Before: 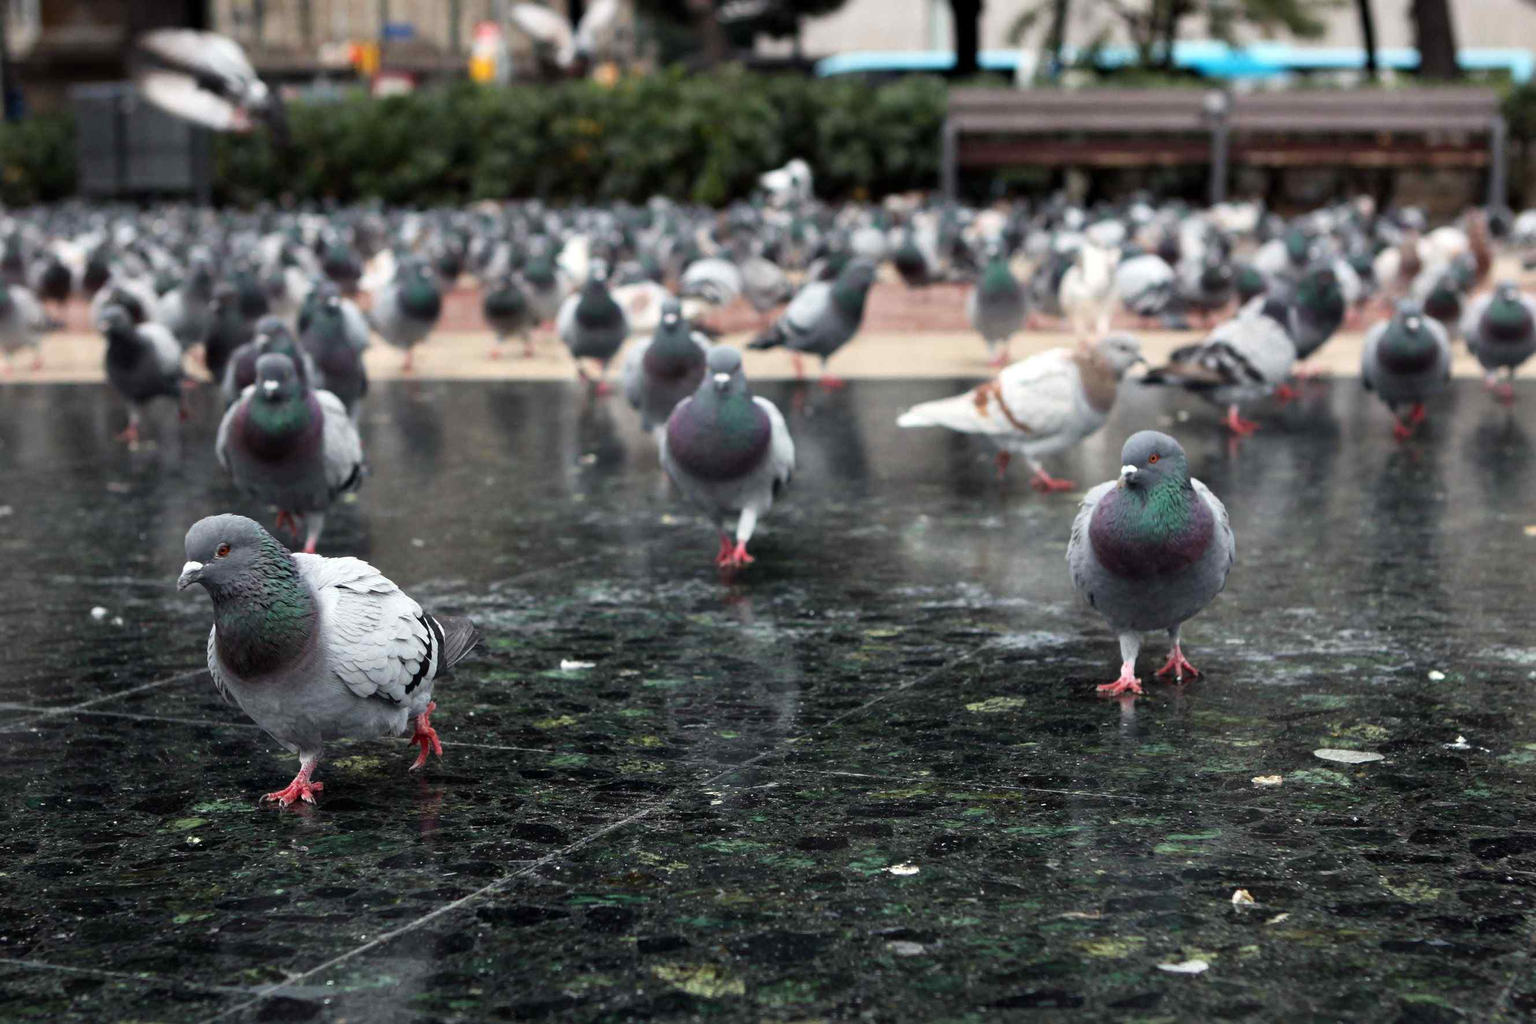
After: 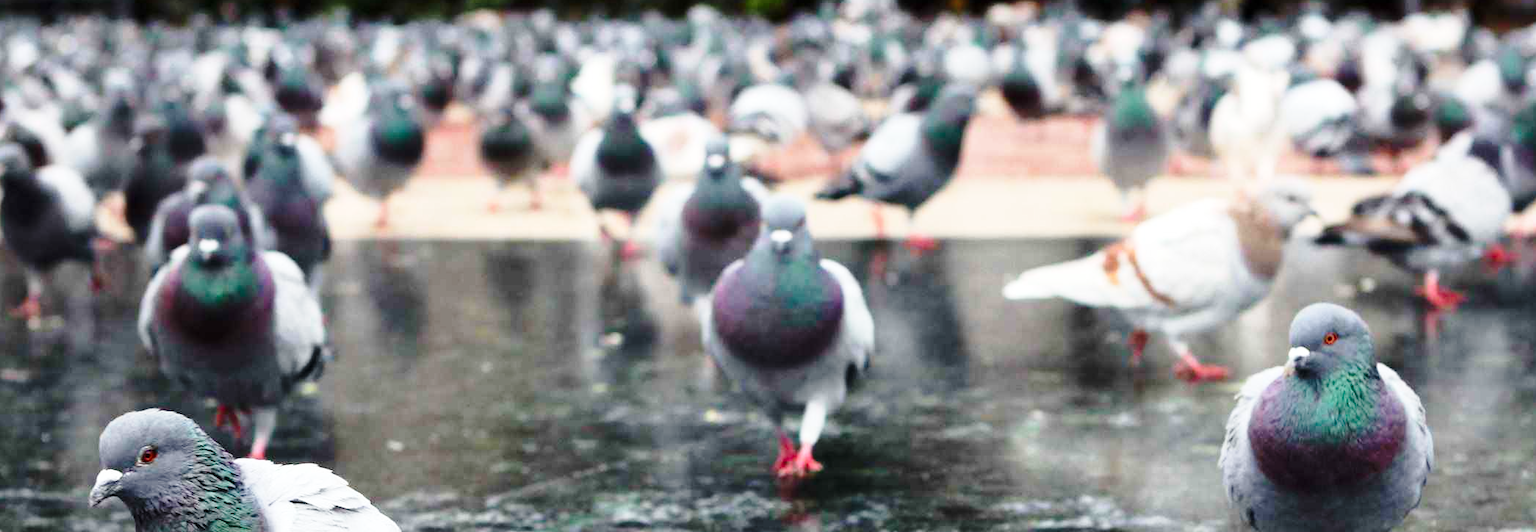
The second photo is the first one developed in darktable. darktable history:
base curve: curves: ch0 [(0, 0) (0.028, 0.03) (0.121, 0.232) (0.46, 0.748) (0.859, 0.968) (1, 1)], preserve colors none
contrast brightness saturation: contrast 0.085, saturation 0.202
crop: left 6.979%, top 18.747%, right 14.297%, bottom 40.275%
